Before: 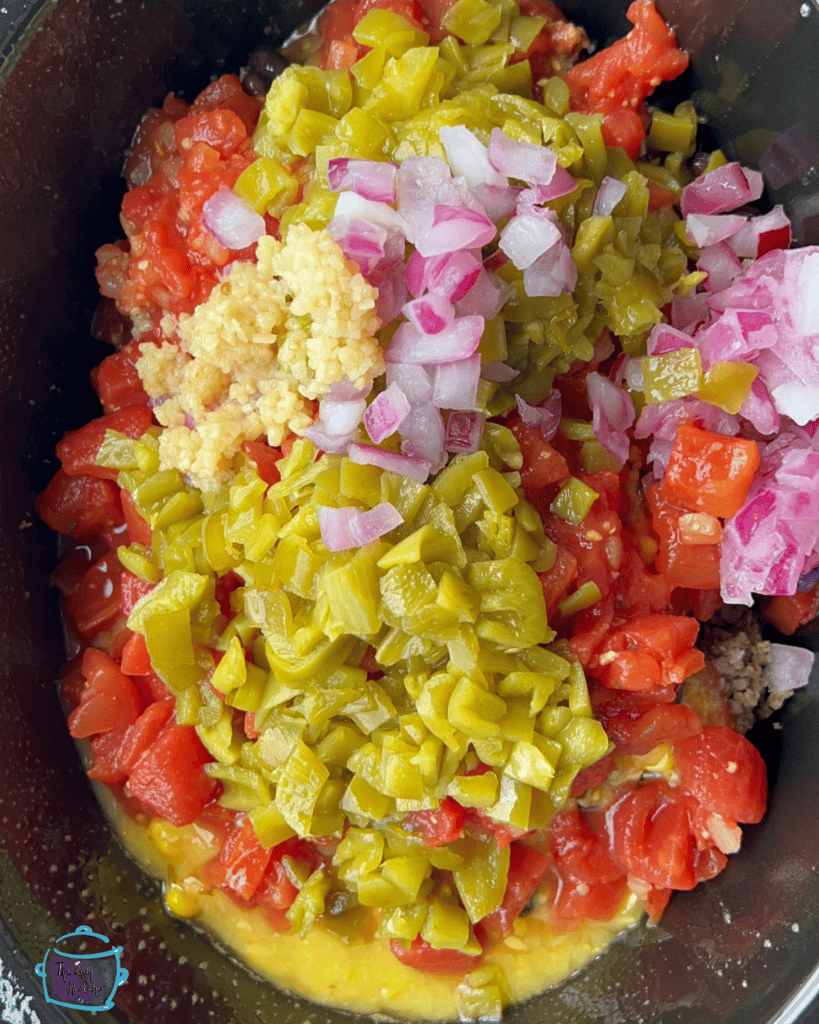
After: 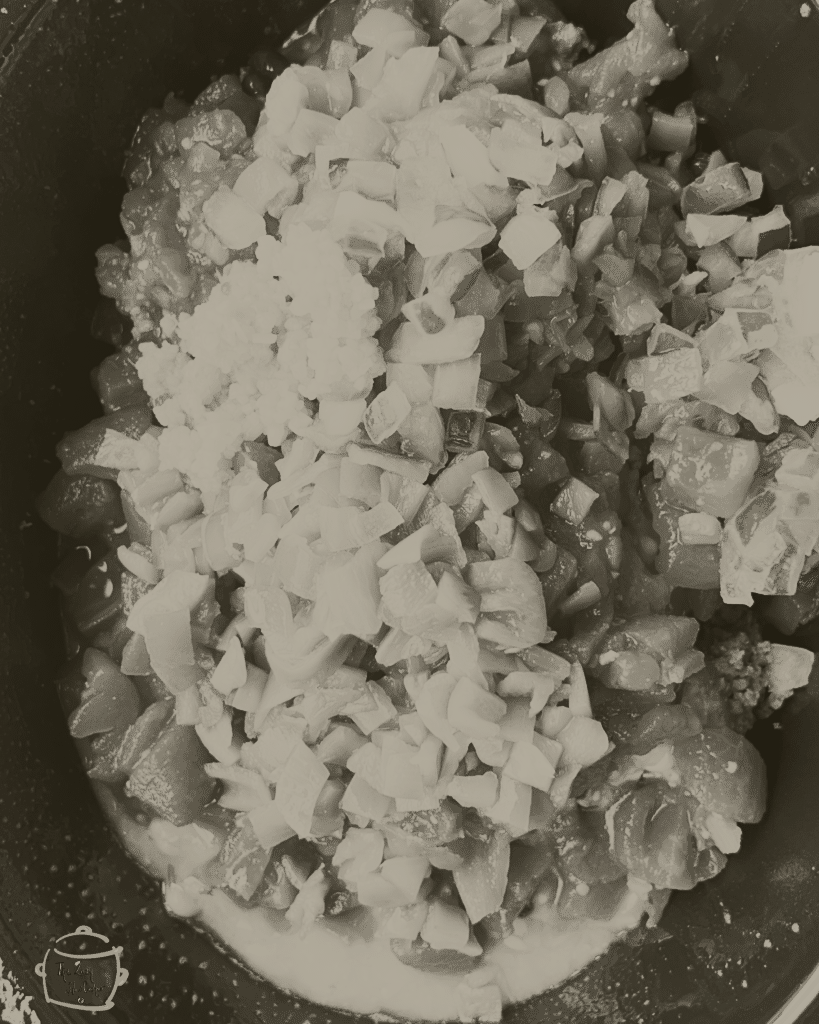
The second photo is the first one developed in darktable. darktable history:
contrast brightness saturation: contrast 0.62, brightness 0.34, saturation 0.14
colorize: hue 41.44°, saturation 22%, source mix 60%, lightness 10.61%
white balance: red 1, blue 1
